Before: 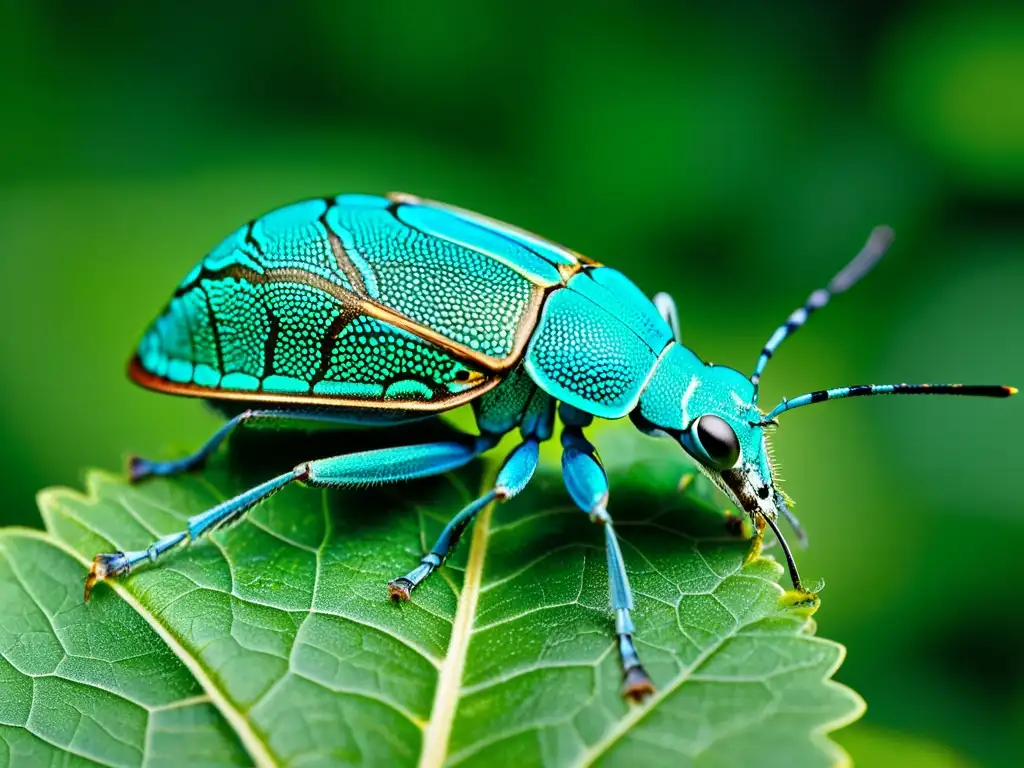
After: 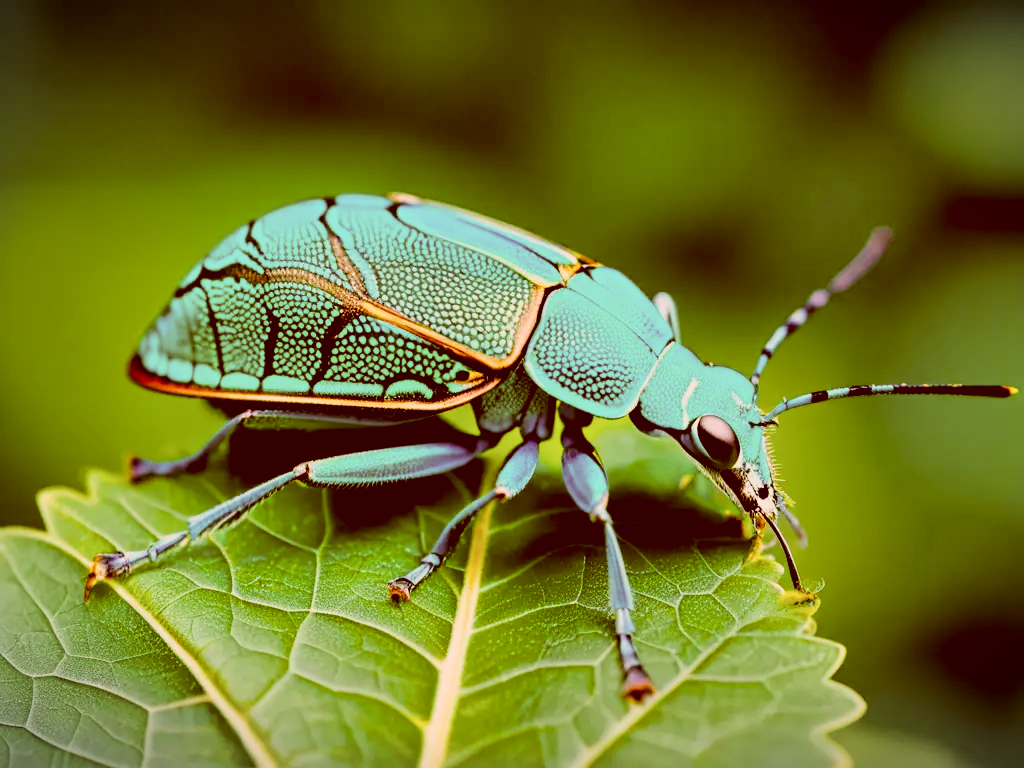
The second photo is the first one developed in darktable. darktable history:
color correction: highlights a* 9.39, highlights b* 8.7, shadows a* 39.28, shadows b* 39.44, saturation 0.784
filmic rgb: black relative exposure -7.65 EV, white relative exposure 4.56 EV, hardness 3.61
vignetting: fall-off start 99.56%, width/height ratio 1.302
color balance rgb: perceptual saturation grading › global saturation 19.921%, perceptual brilliance grading › global brilliance 11.516%, global vibrance 30.404%, contrast 9.947%
